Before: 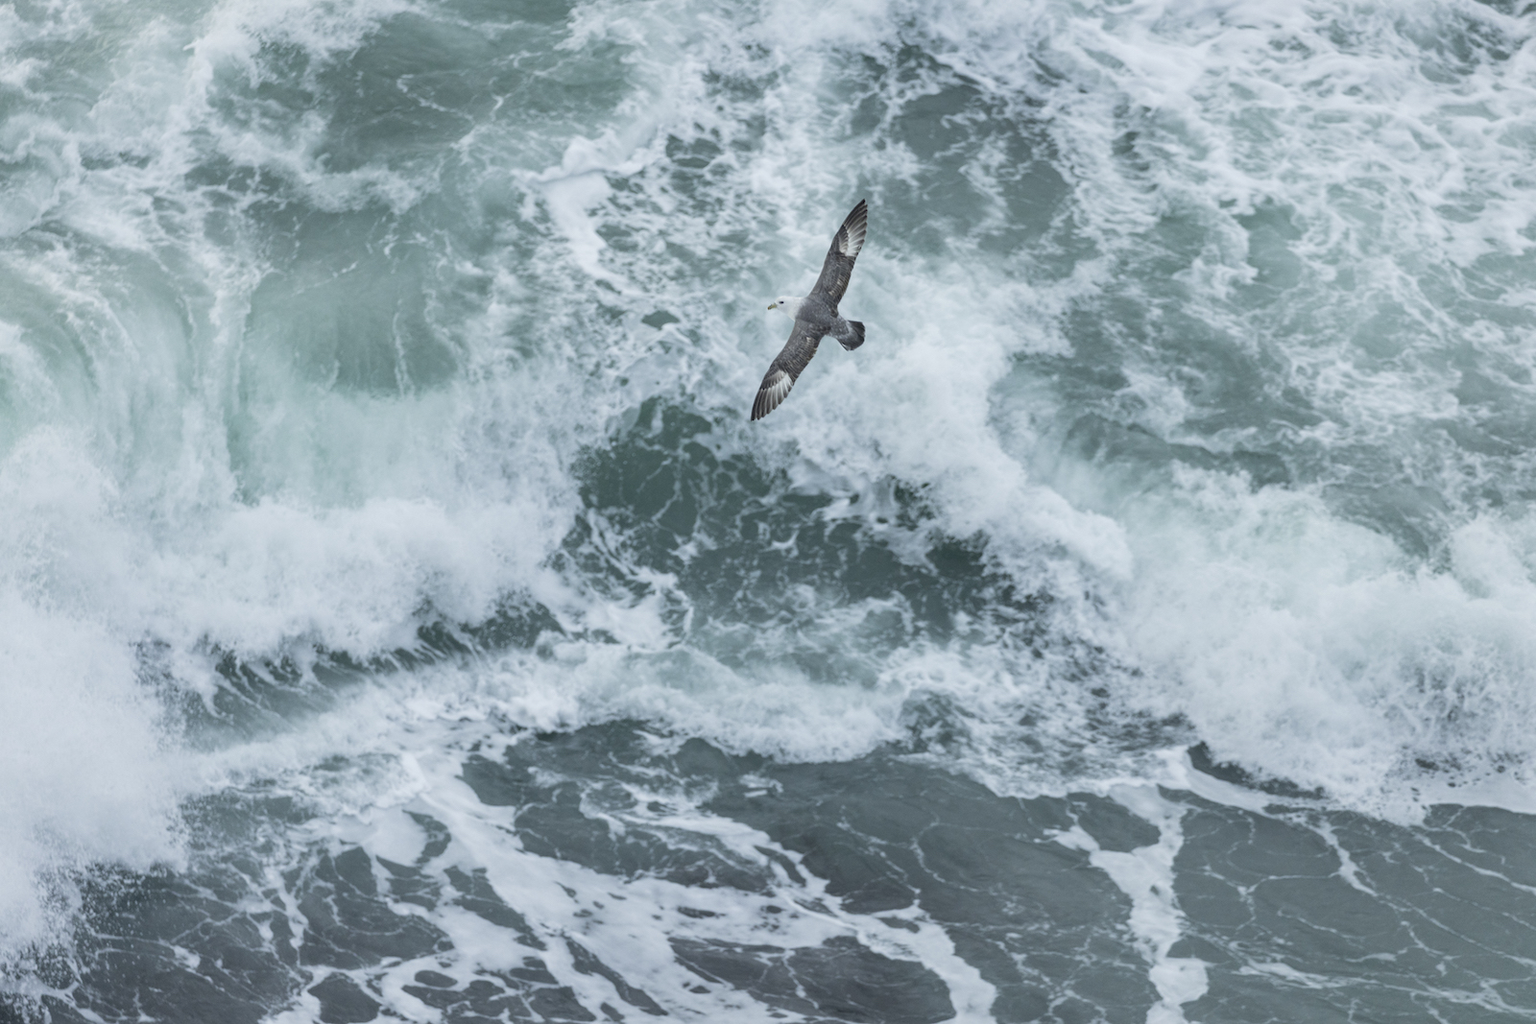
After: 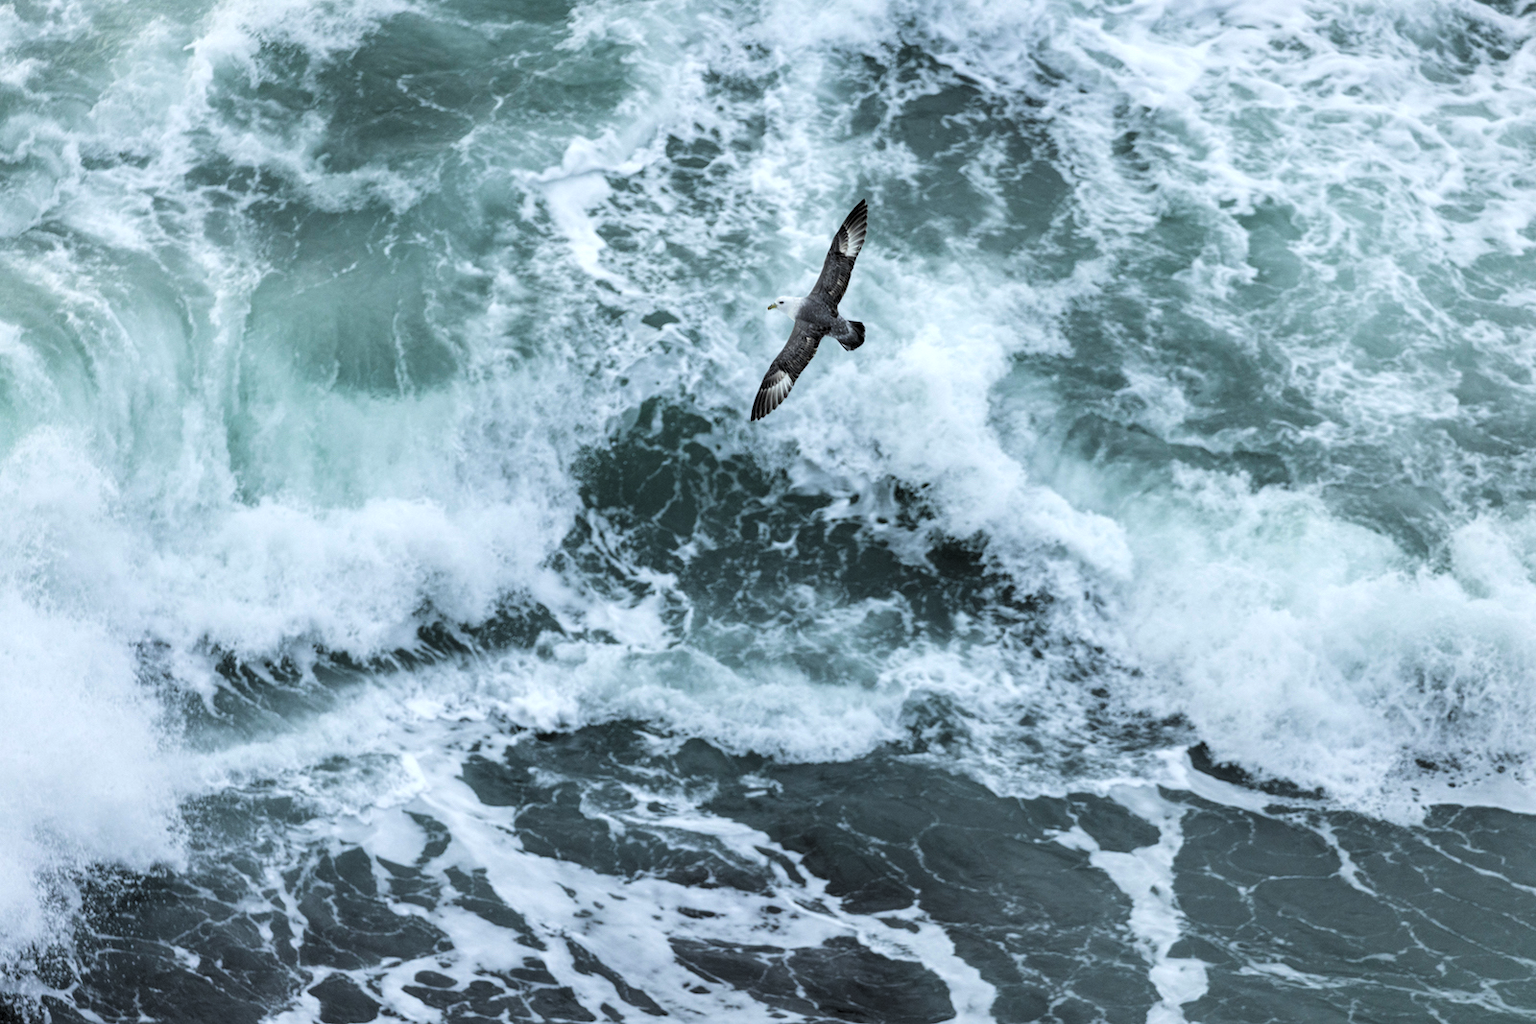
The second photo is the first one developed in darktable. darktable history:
color balance: input saturation 134.34%, contrast -10.04%, contrast fulcrum 19.67%, output saturation 133.51%
levels: mode automatic, black 0.023%, white 99.97%, levels [0.062, 0.494, 0.925]
